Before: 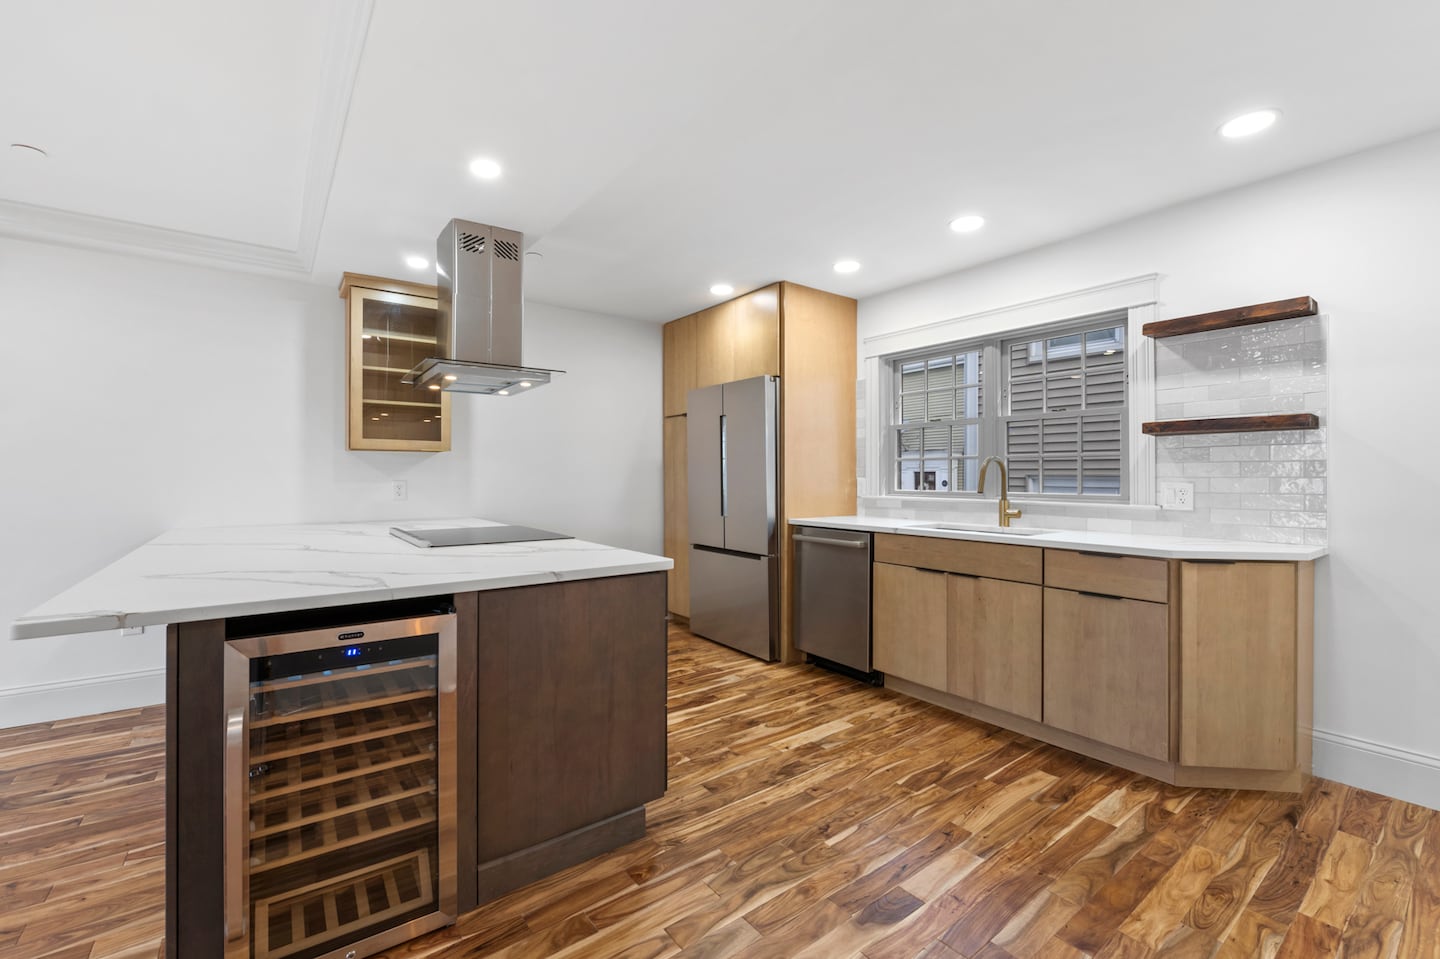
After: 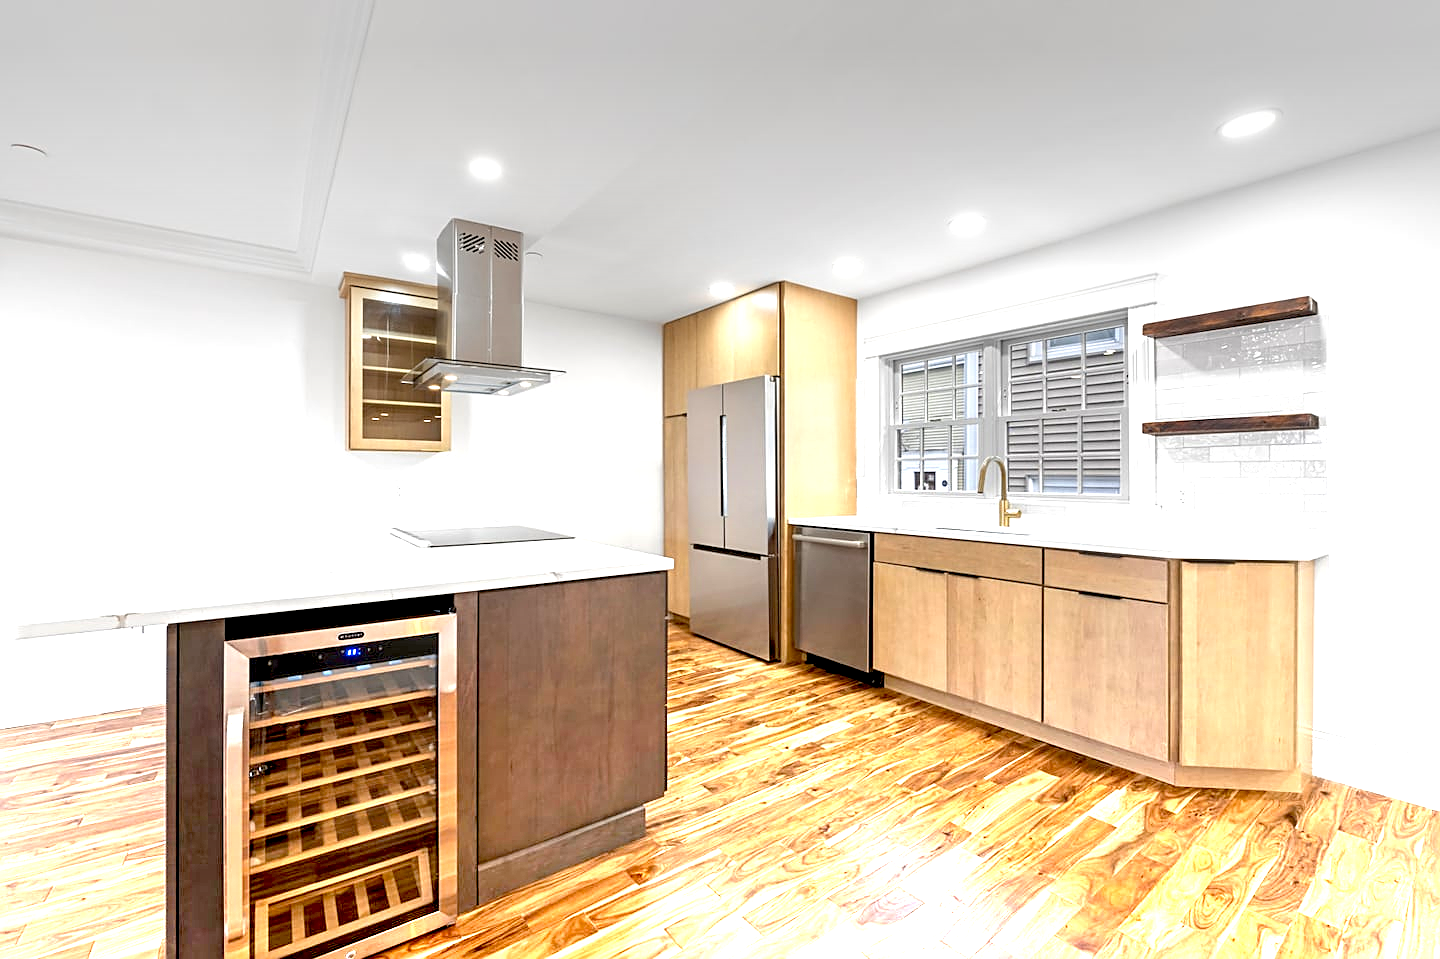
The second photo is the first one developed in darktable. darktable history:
exposure: black level correction 0.009, exposure -0.159 EV, compensate highlight preservation false
sharpen: on, module defaults
graduated density: density -3.9 EV
